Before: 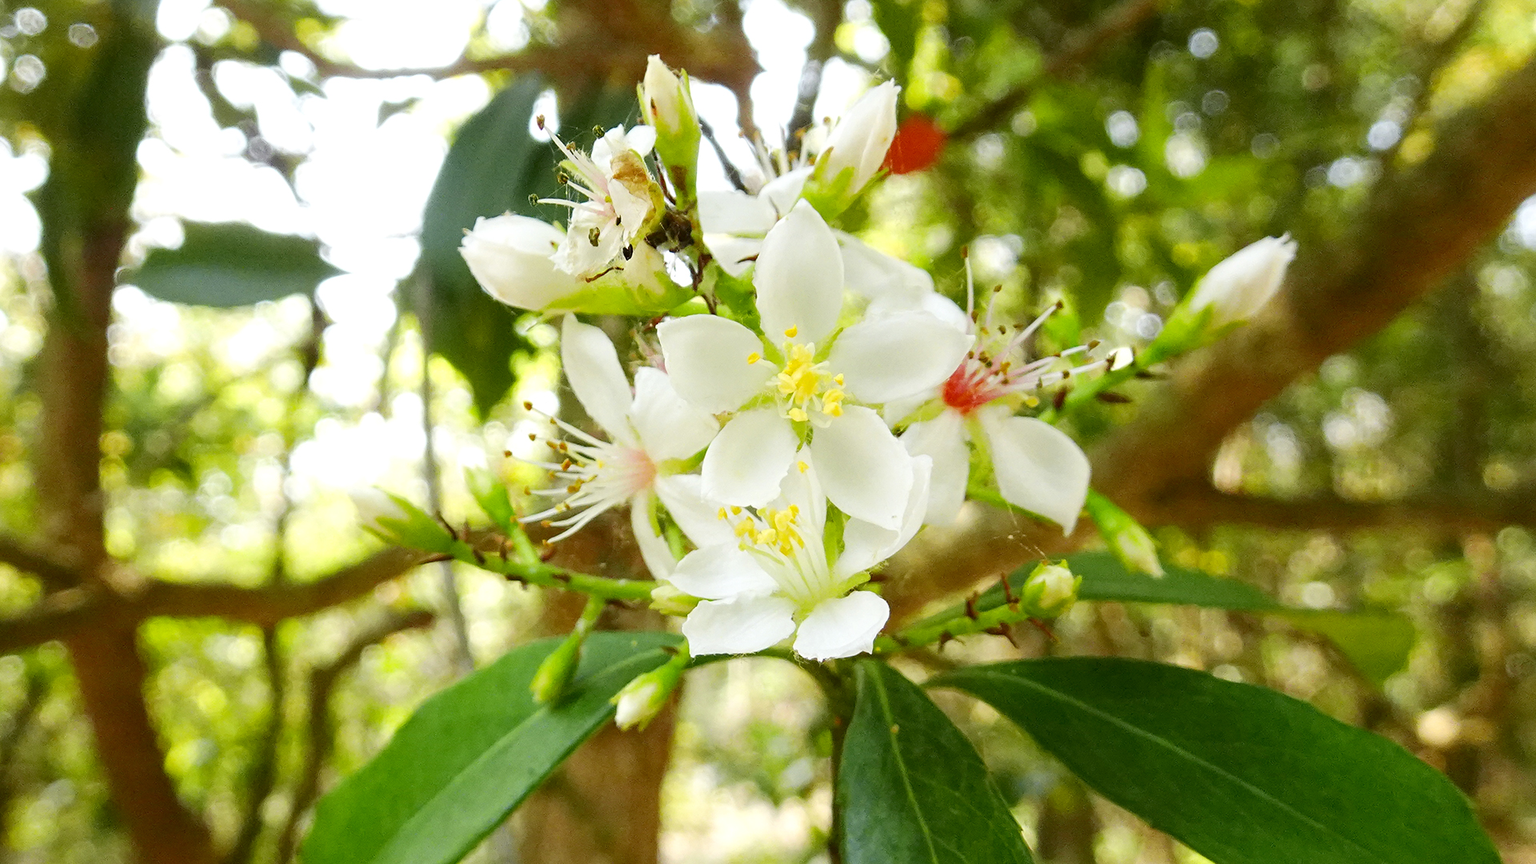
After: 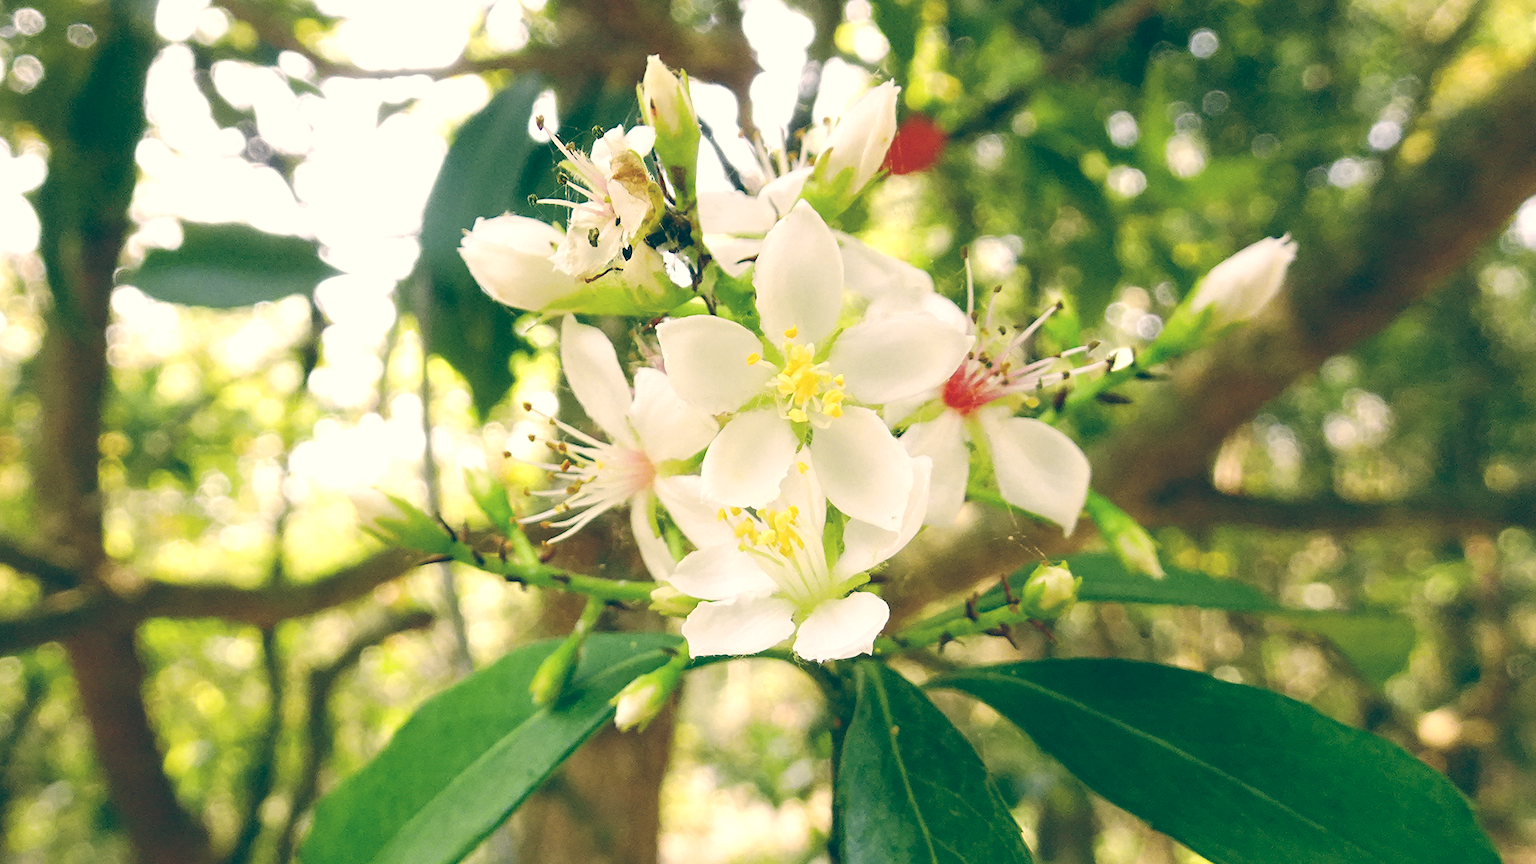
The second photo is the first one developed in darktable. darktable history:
crop and rotate: left 0.126%
color balance: lift [1.006, 0.985, 1.002, 1.015], gamma [1, 0.953, 1.008, 1.047], gain [1.076, 1.13, 1.004, 0.87]
